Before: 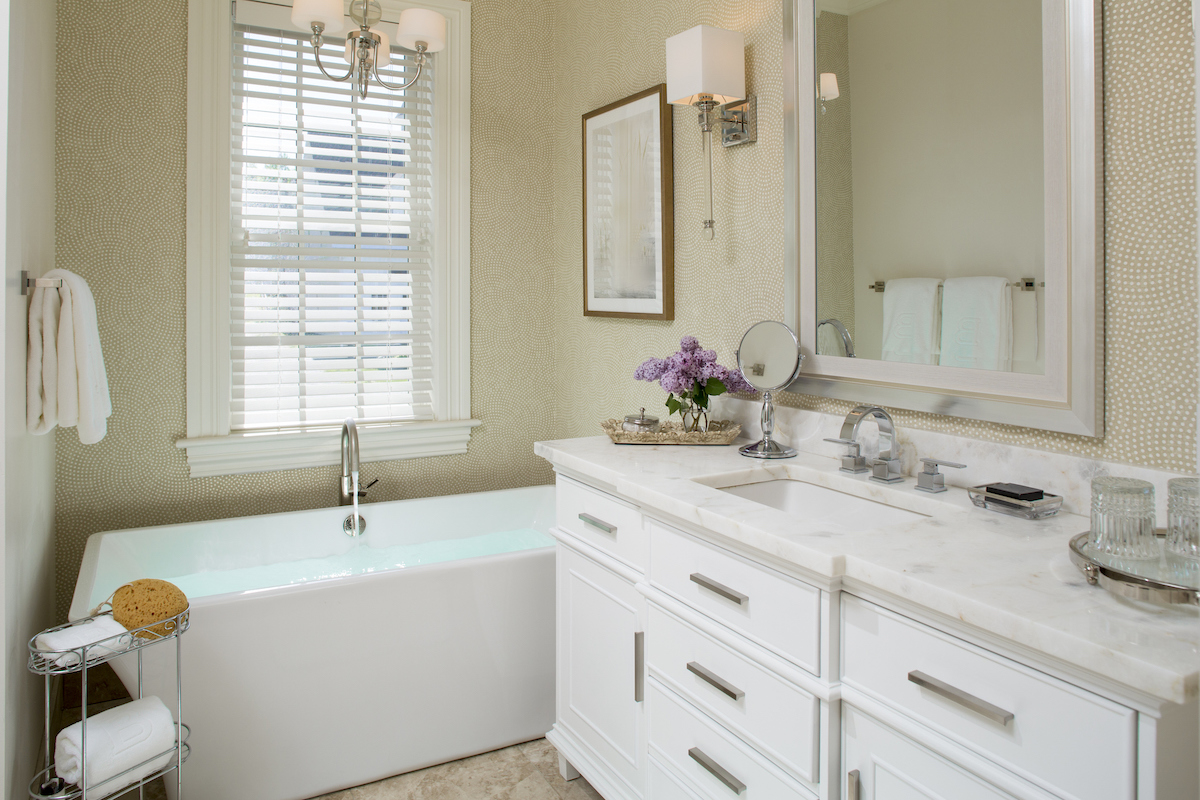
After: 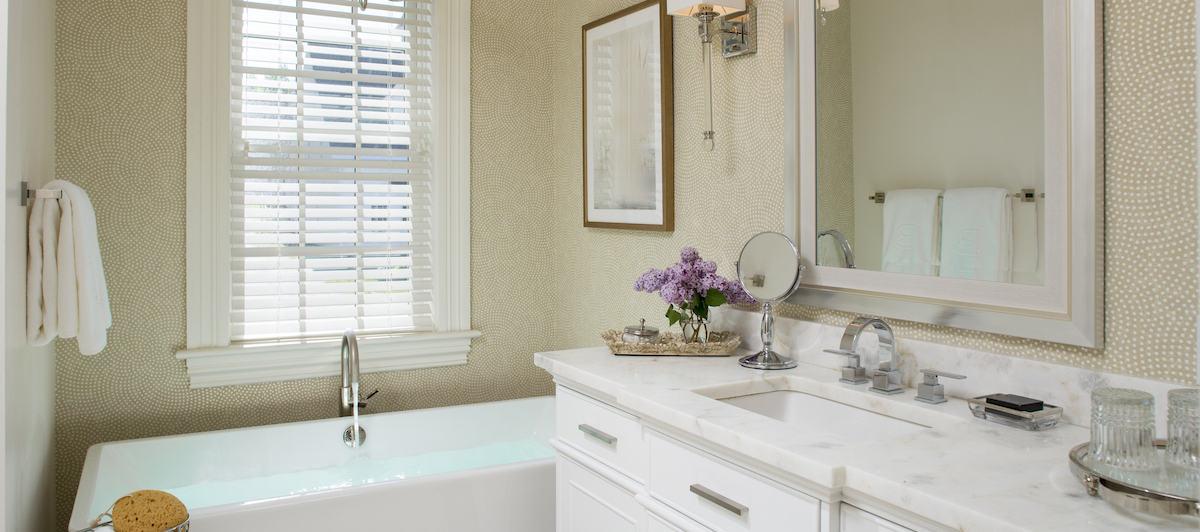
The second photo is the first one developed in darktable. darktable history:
crop: top 11.142%, bottom 22.253%
